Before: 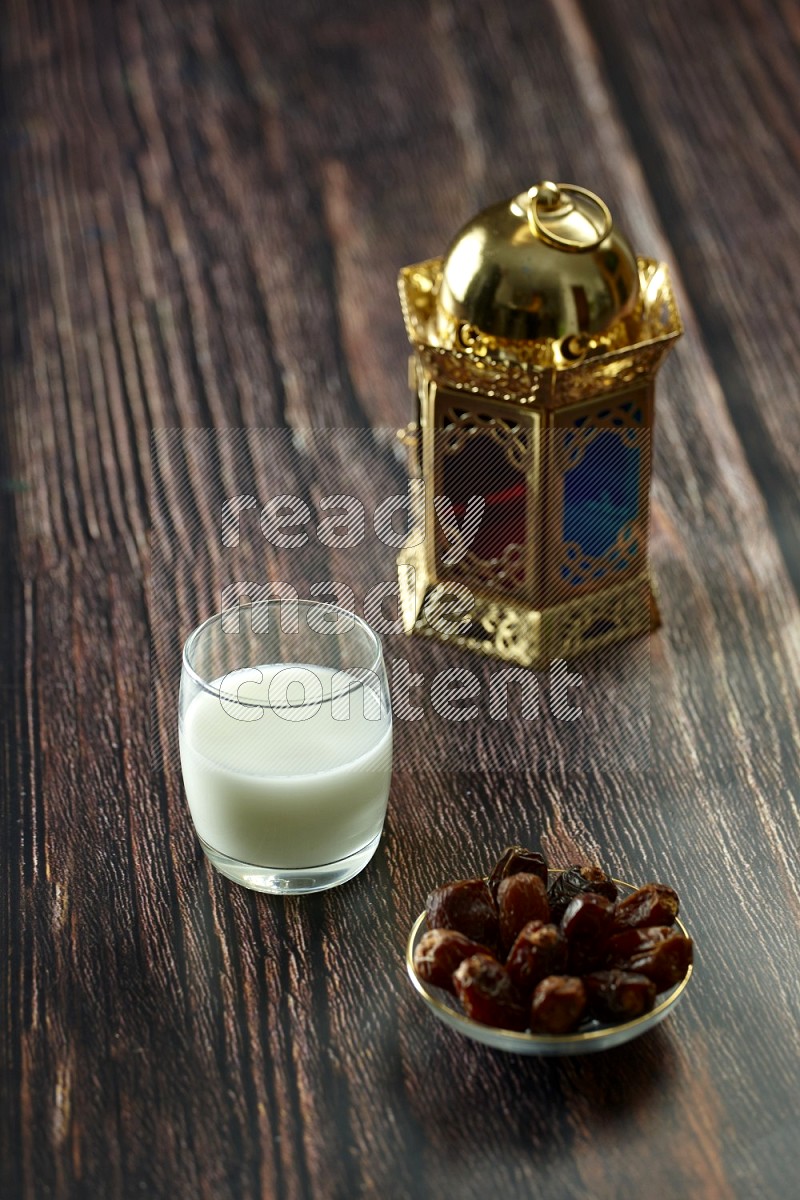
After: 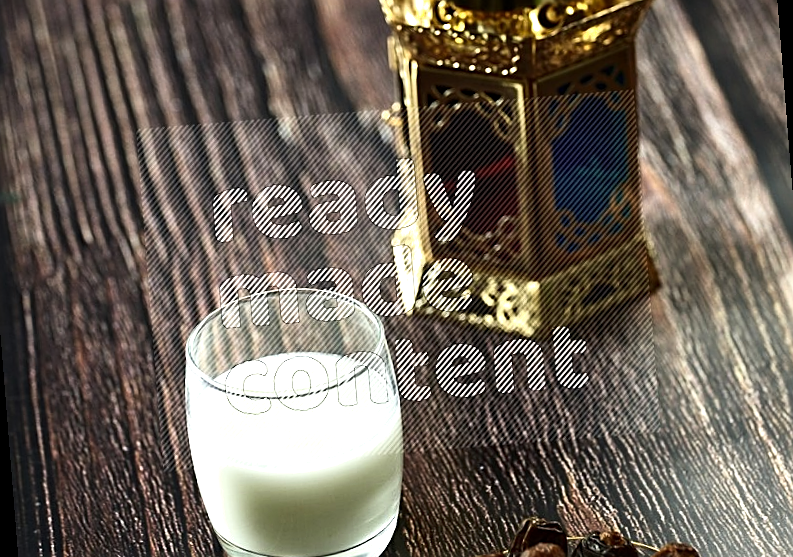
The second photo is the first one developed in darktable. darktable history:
rotate and perspective: rotation -4.57°, crop left 0.054, crop right 0.944, crop top 0.087, crop bottom 0.914
tone equalizer: -8 EV -0.75 EV, -7 EV -0.7 EV, -6 EV -0.6 EV, -5 EV -0.4 EV, -3 EV 0.4 EV, -2 EV 0.6 EV, -1 EV 0.7 EV, +0 EV 0.75 EV, edges refinement/feathering 500, mask exposure compensation -1.57 EV, preserve details no
sharpen: on, module defaults
shadows and highlights: shadows 0, highlights 40
crop and rotate: top 23.043%, bottom 23.437%
